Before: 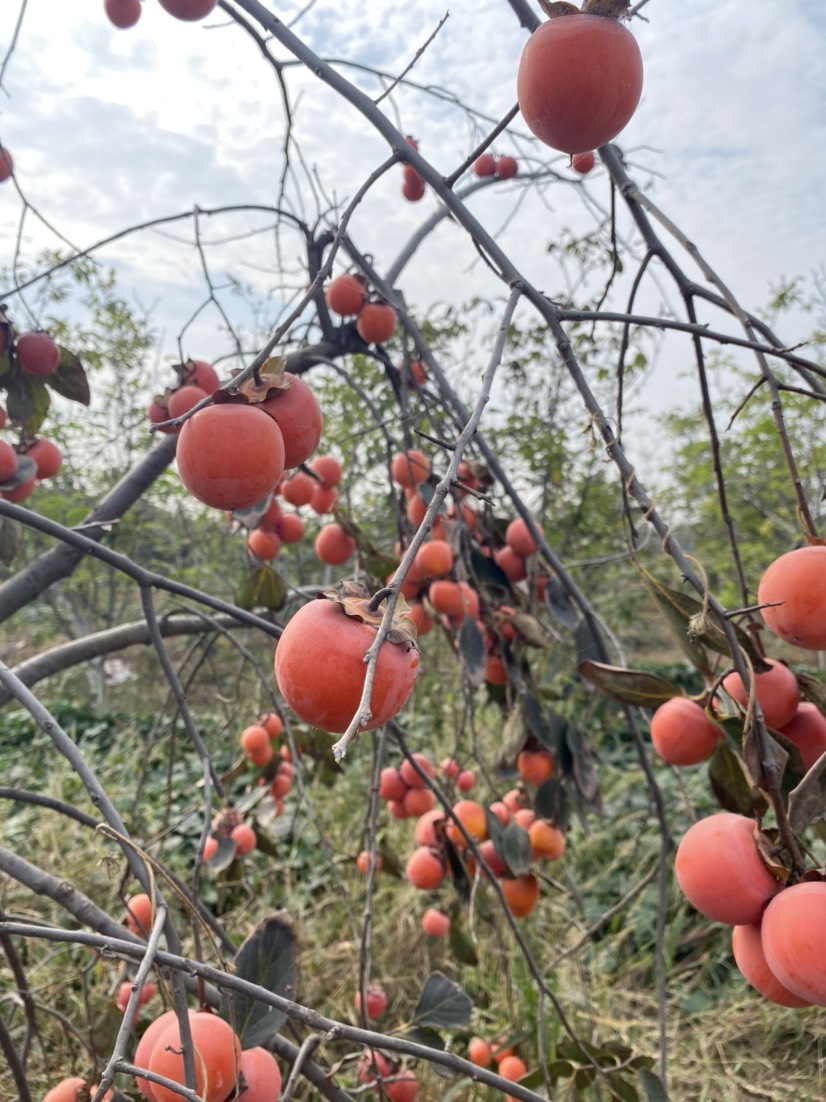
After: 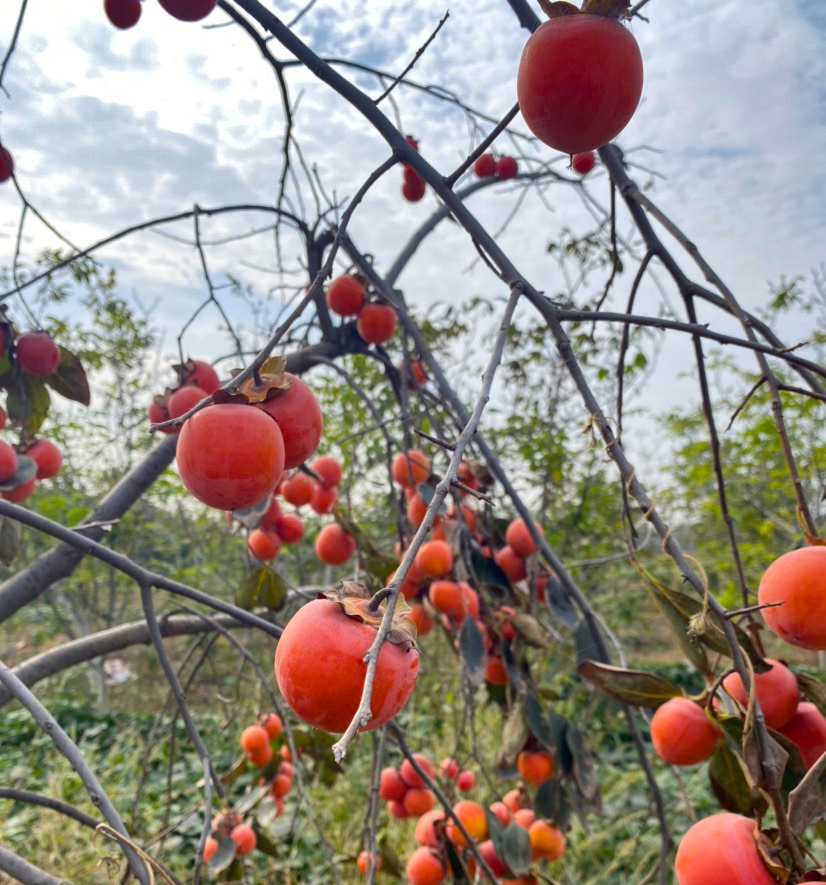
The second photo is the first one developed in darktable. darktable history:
crop: bottom 19.644%
color balance rgb: linear chroma grading › global chroma 15%, perceptual saturation grading › global saturation 30%
shadows and highlights: radius 118.69, shadows 42.21, highlights -61.56, soften with gaussian
